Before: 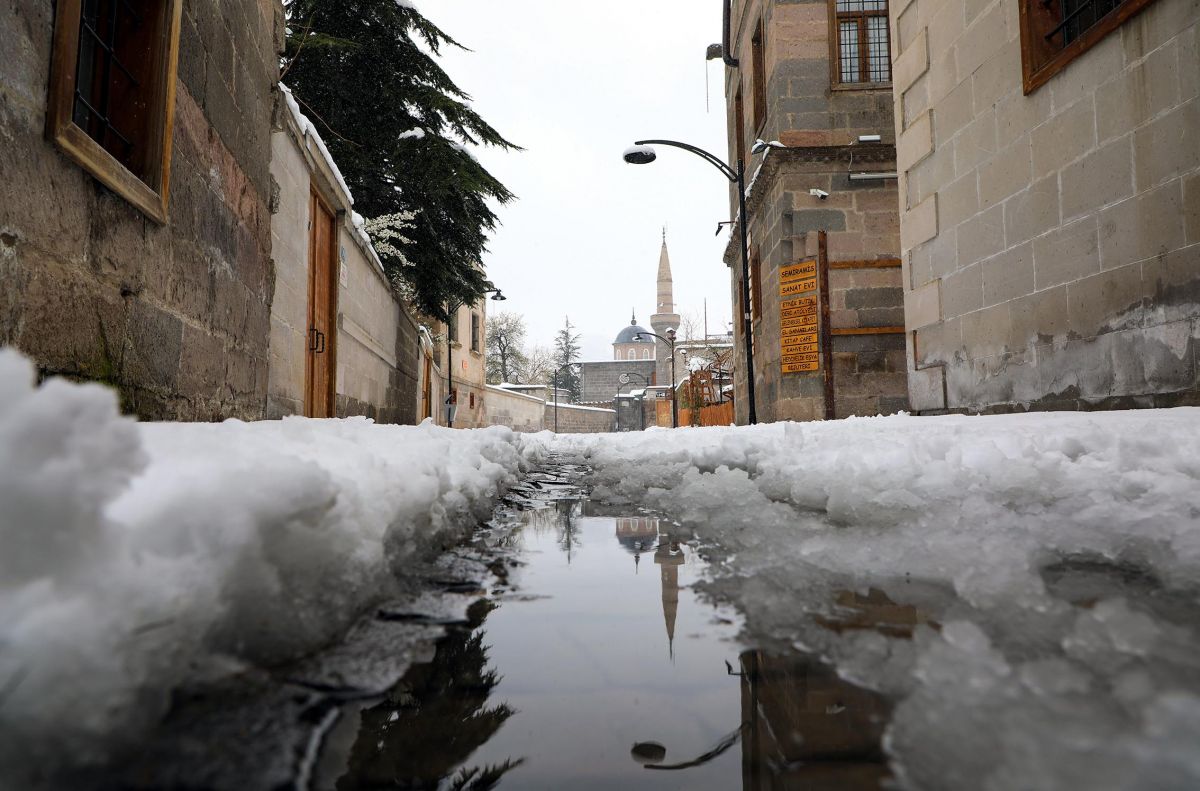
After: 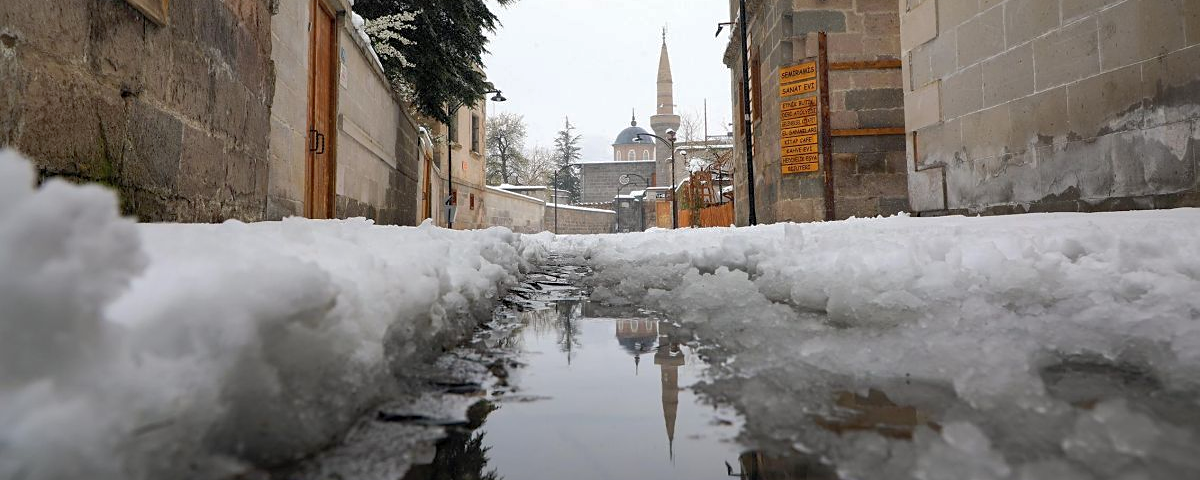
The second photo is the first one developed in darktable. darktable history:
crop and rotate: top 25.174%, bottom 14.056%
sharpen: amount 0.213
shadows and highlights: on, module defaults
